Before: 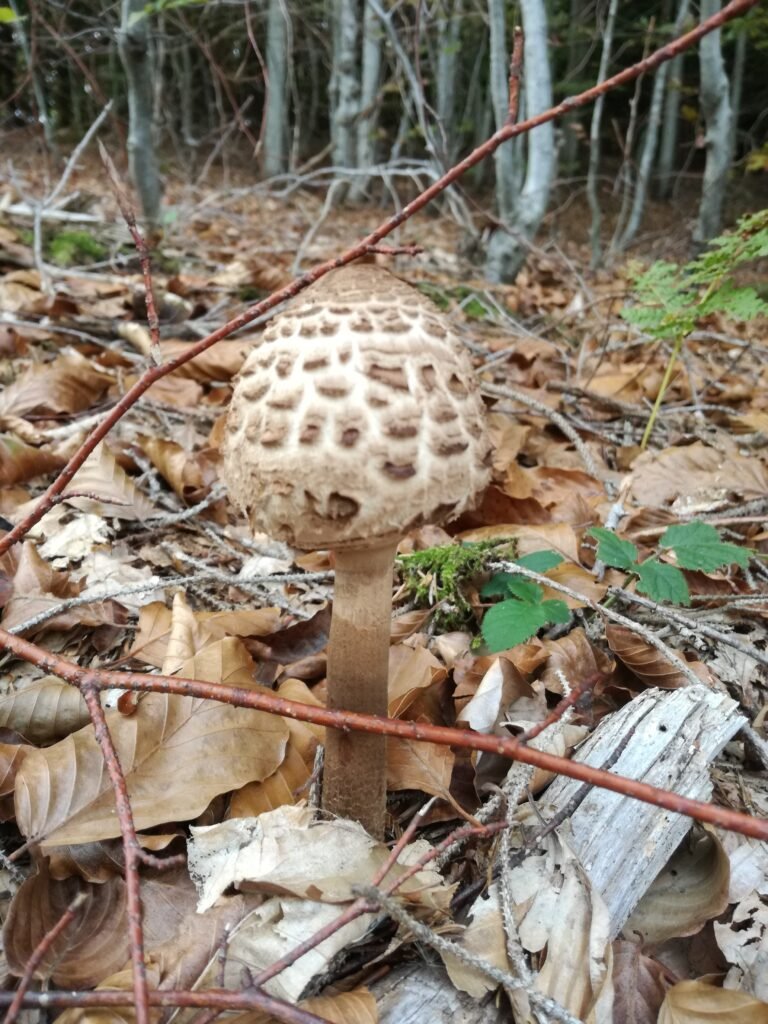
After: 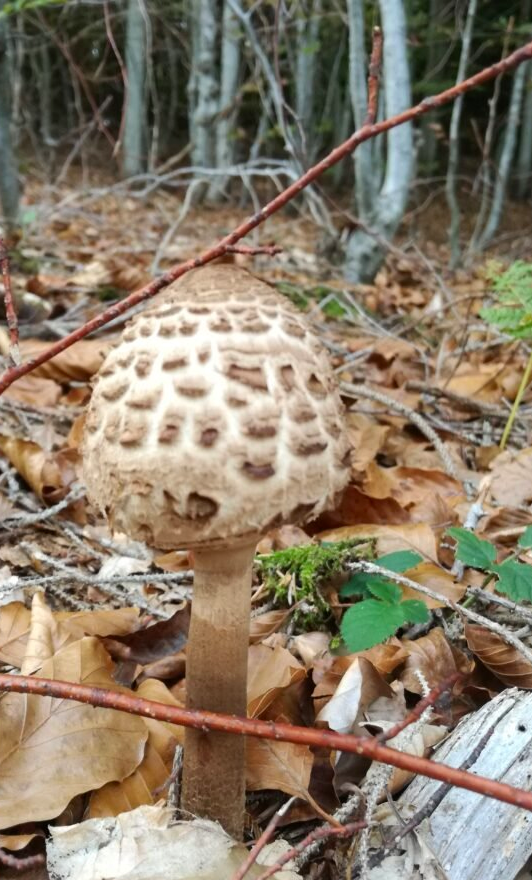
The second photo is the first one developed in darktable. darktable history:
crop: left 18.479%, right 12.2%, bottom 13.971%
contrast brightness saturation: contrast 0.04, saturation 0.16
